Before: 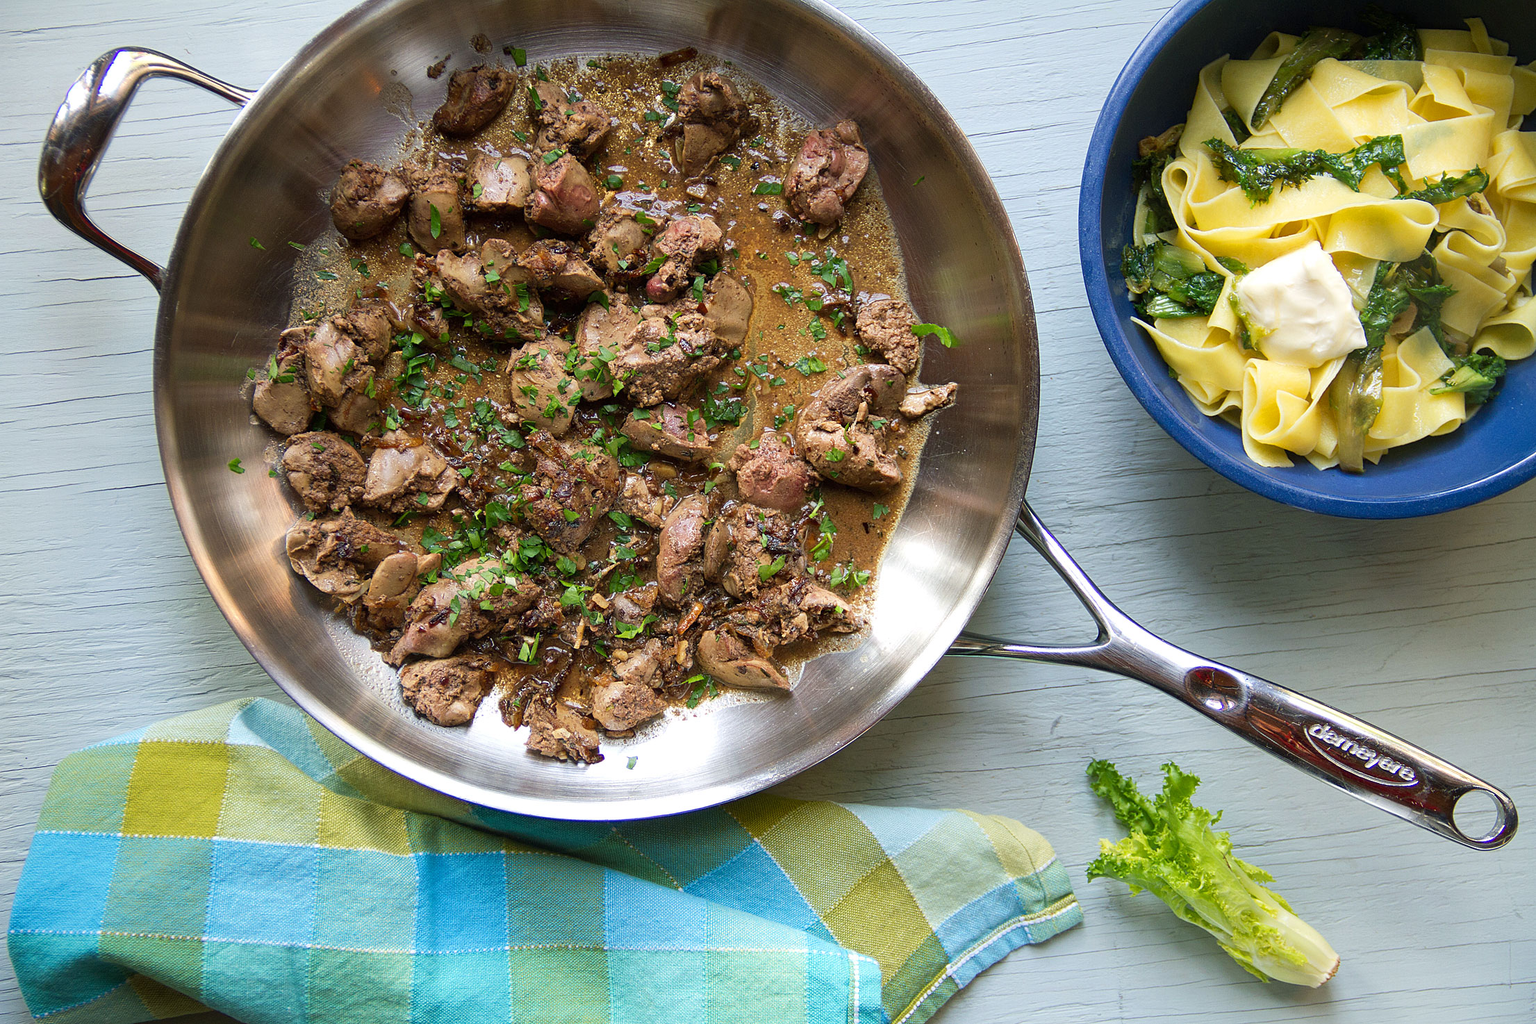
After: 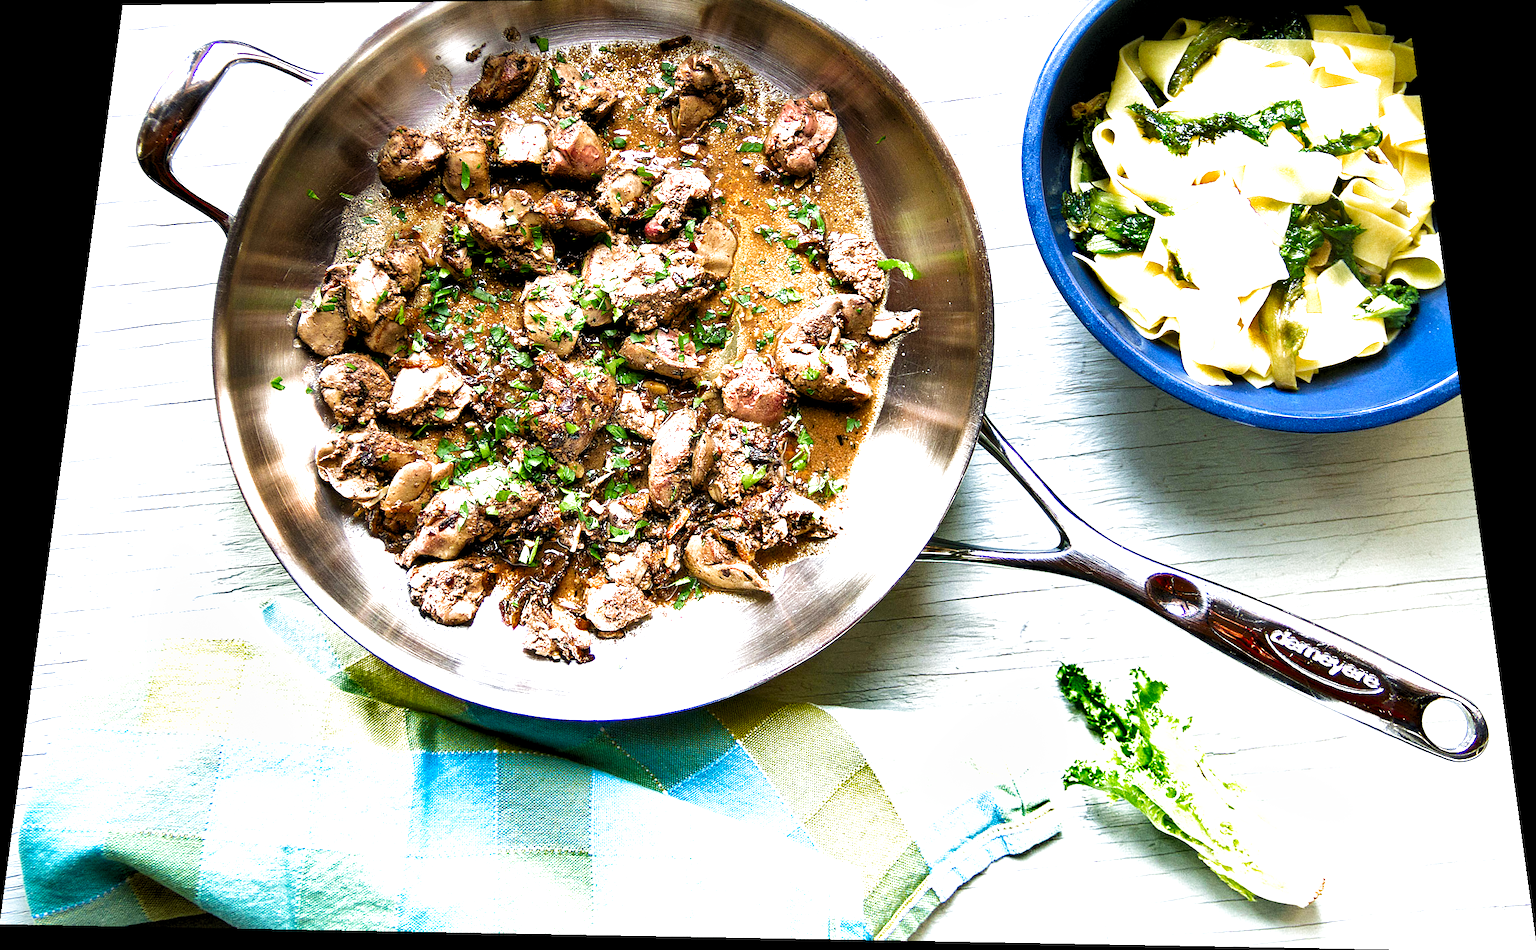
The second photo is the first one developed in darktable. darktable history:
shadows and highlights: soften with gaussian
crop: top 1.049%, right 0.001%
grain: coarseness 0.09 ISO
rotate and perspective: rotation 0.128°, lens shift (vertical) -0.181, lens shift (horizontal) -0.044, shear 0.001, automatic cropping off
levels: levels [0.055, 0.477, 0.9]
filmic rgb: black relative exposure -8.2 EV, white relative exposure 2.2 EV, threshold 3 EV, hardness 7.11, latitude 75%, contrast 1.325, highlights saturation mix -2%, shadows ↔ highlights balance 30%, preserve chrominance no, color science v5 (2021), contrast in shadows safe, contrast in highlights safe, enable highlight reconstruction true
exposure: exposure 1 EV, compensate highlight preservation false
